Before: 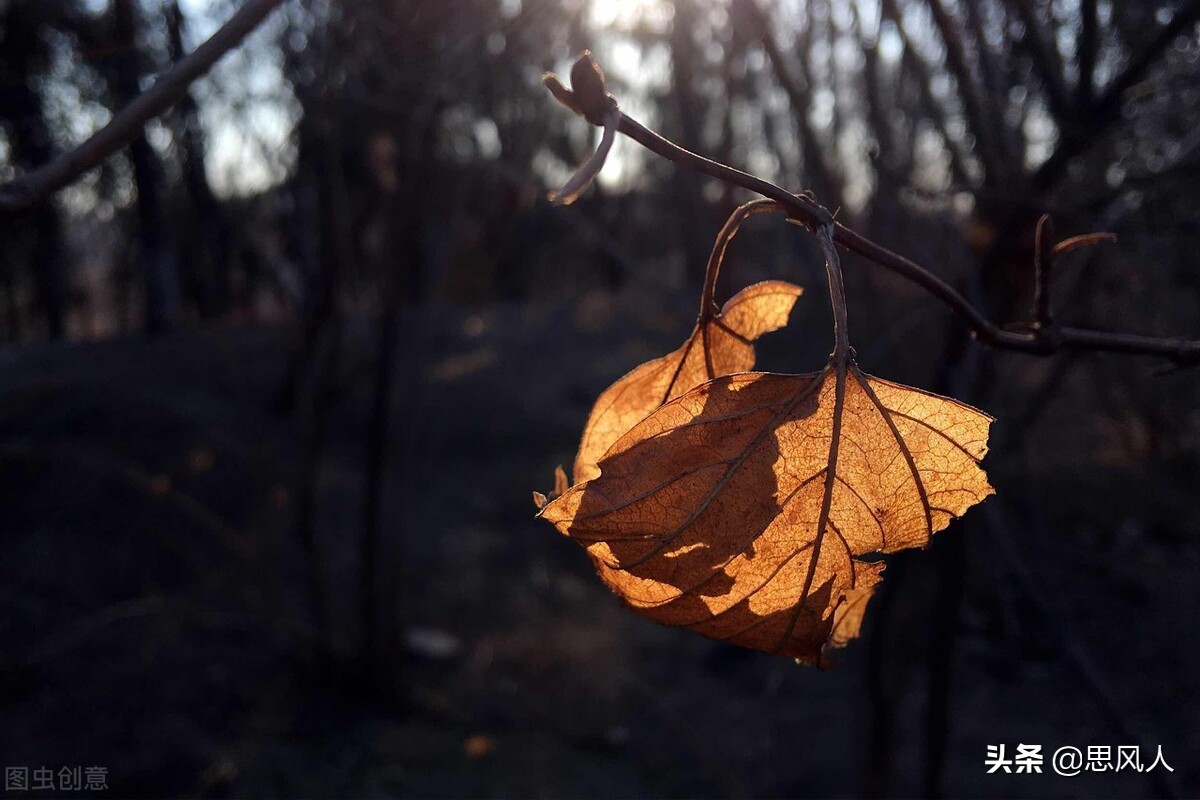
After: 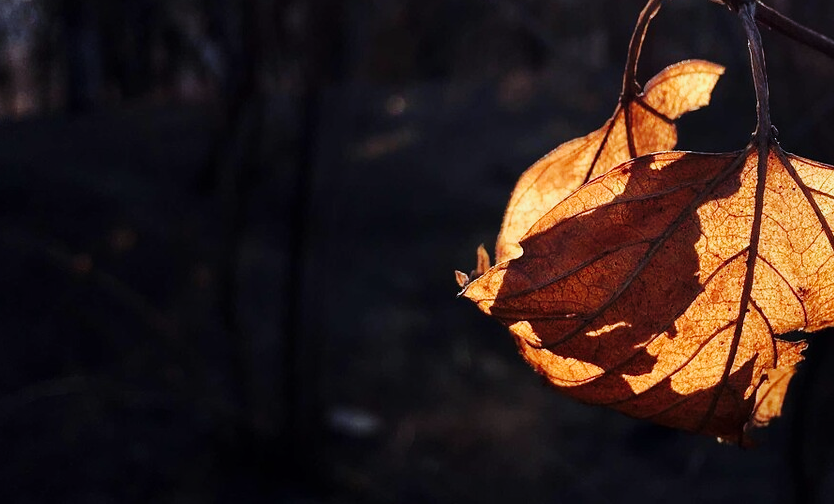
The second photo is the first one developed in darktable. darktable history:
crop: left 6.554%, top 27.68%, right 23.911%, bottom 9.092%
base curve: curves: ch0 [(0, 0) (0.032, 0.025) (0.121, 0.166) (0.206, 0.329) (0.605, 0.79) (1, 1)], preserve colors none
color correction: highlights a* -3.79, highlights b* -10.86
